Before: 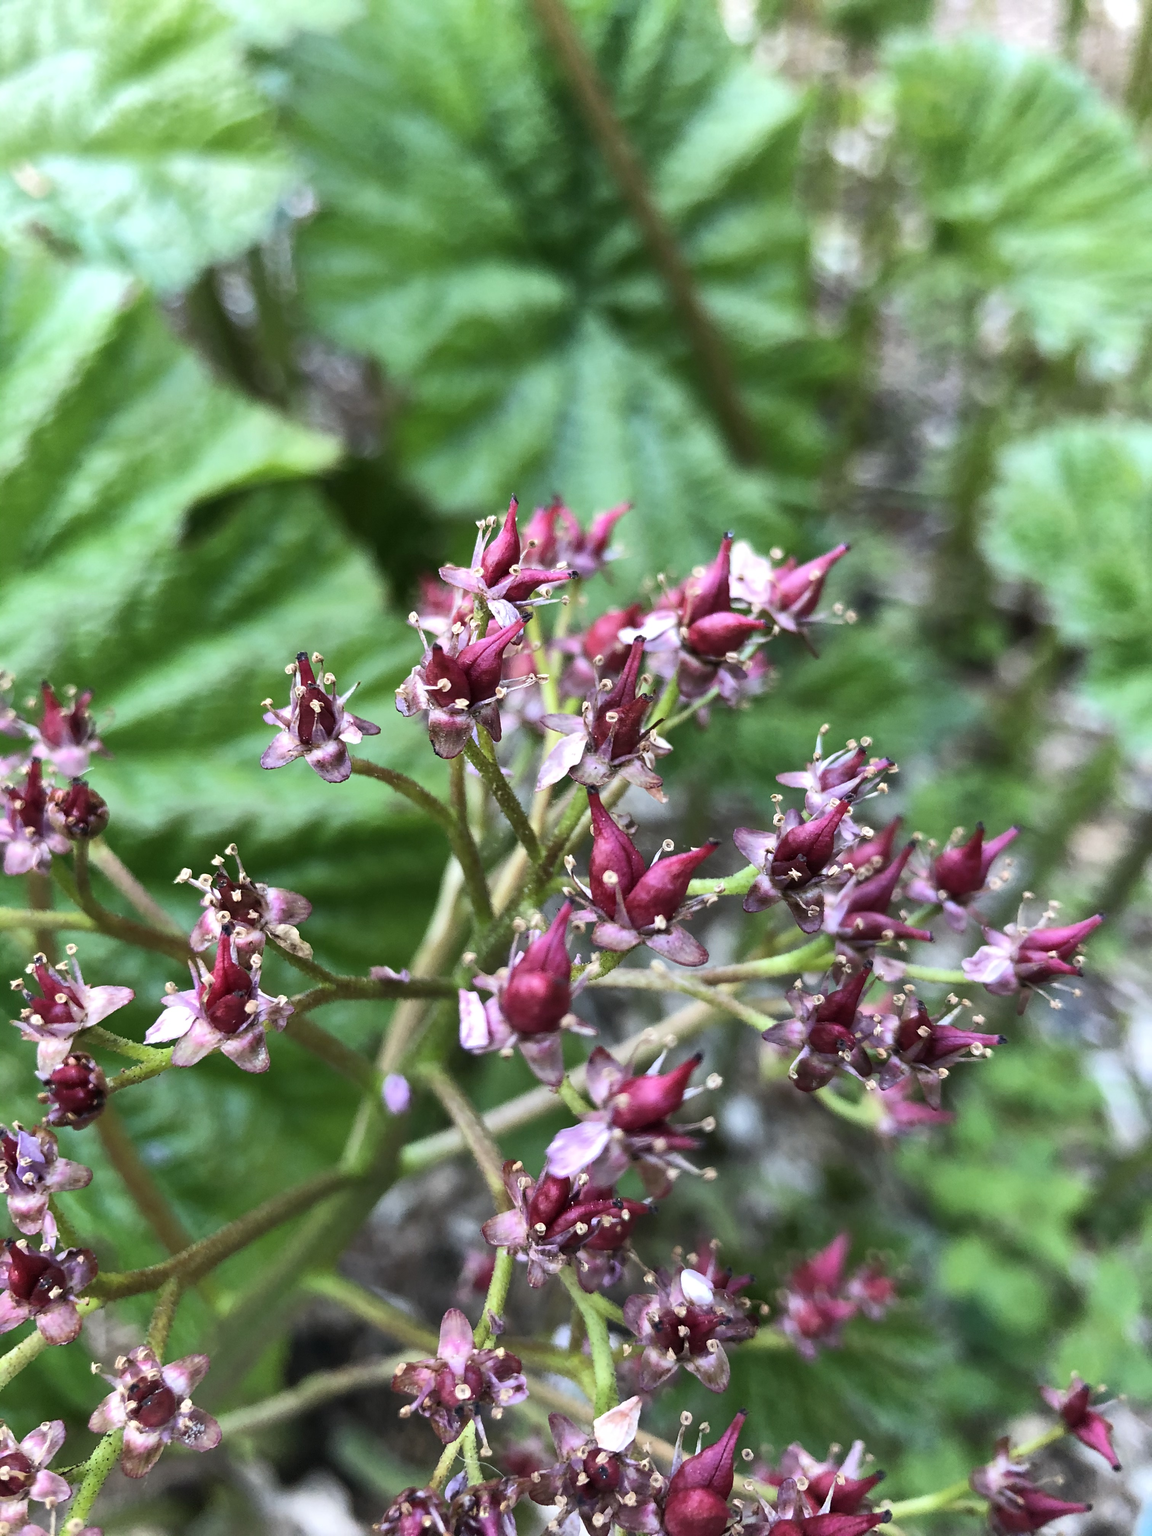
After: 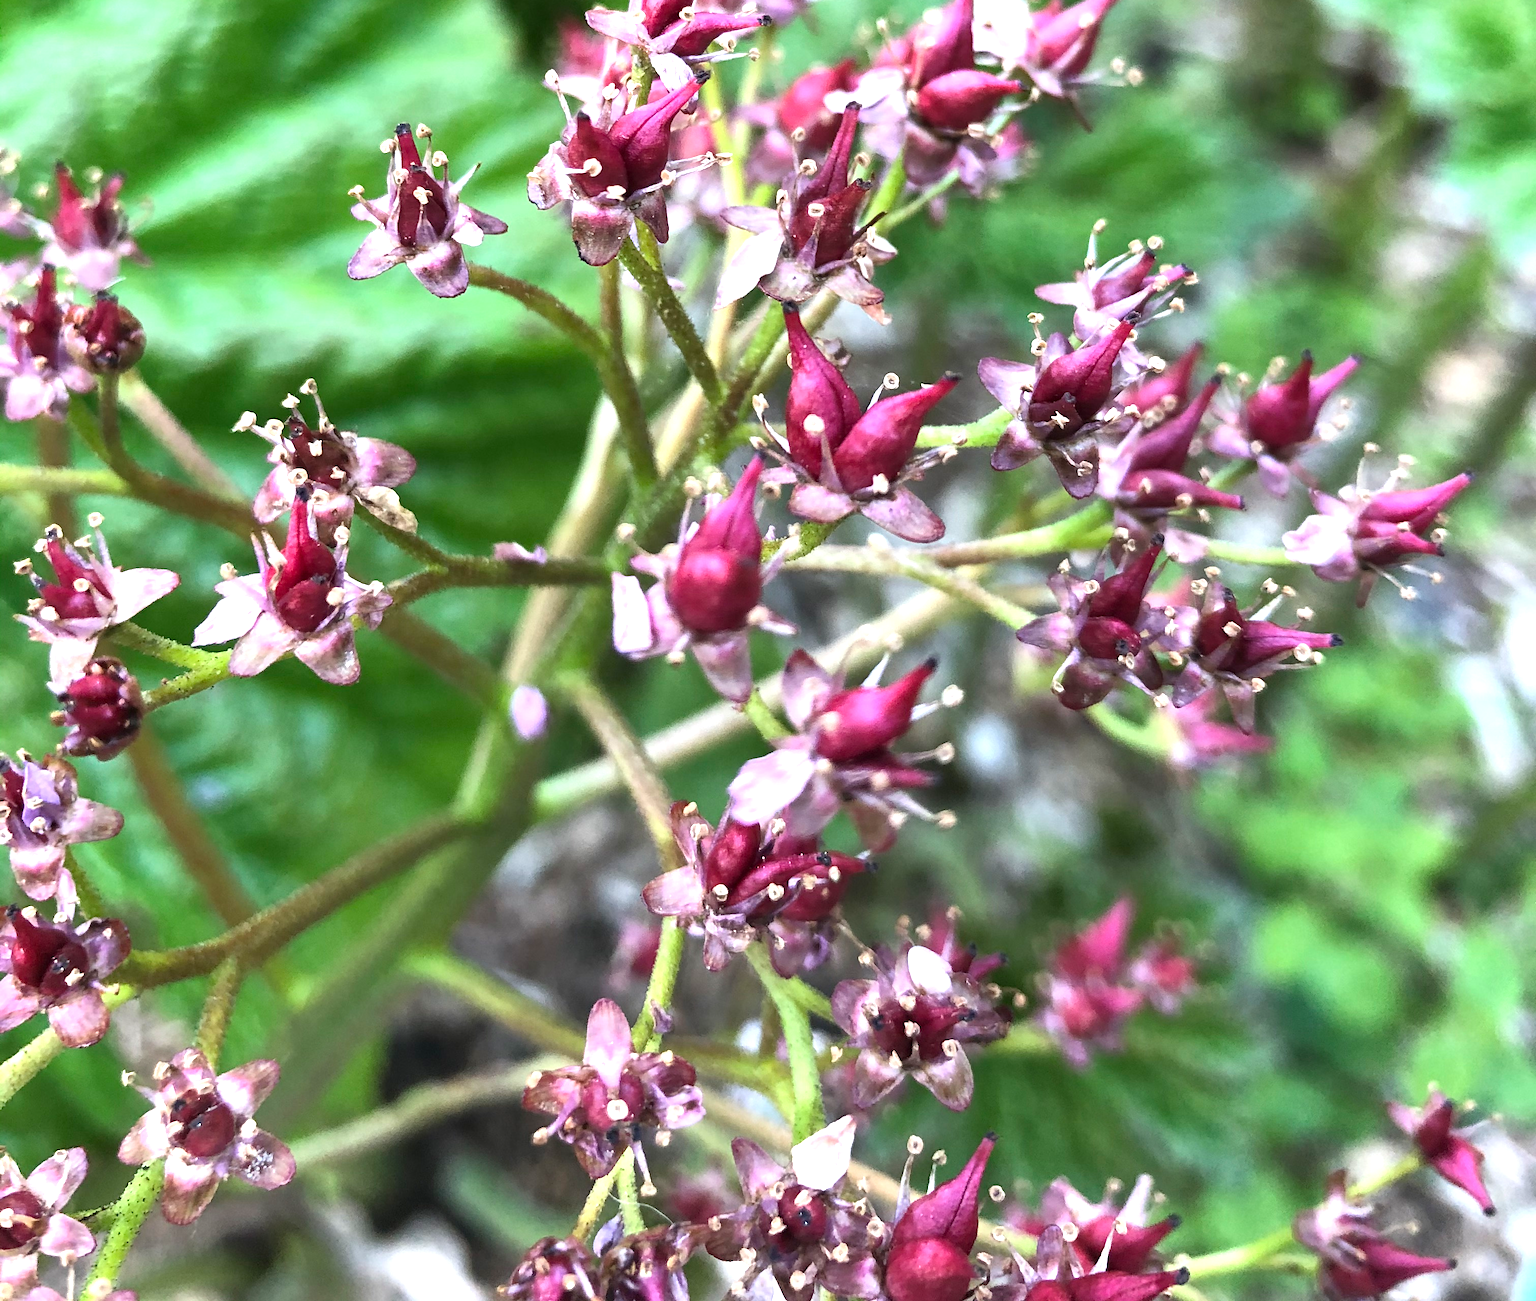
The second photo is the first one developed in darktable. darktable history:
exposure: black level correction 0, exposure 0.7 EV, compensate exposure bias true, compensate highlight preservation false
crop and rotate: top 36.435%
